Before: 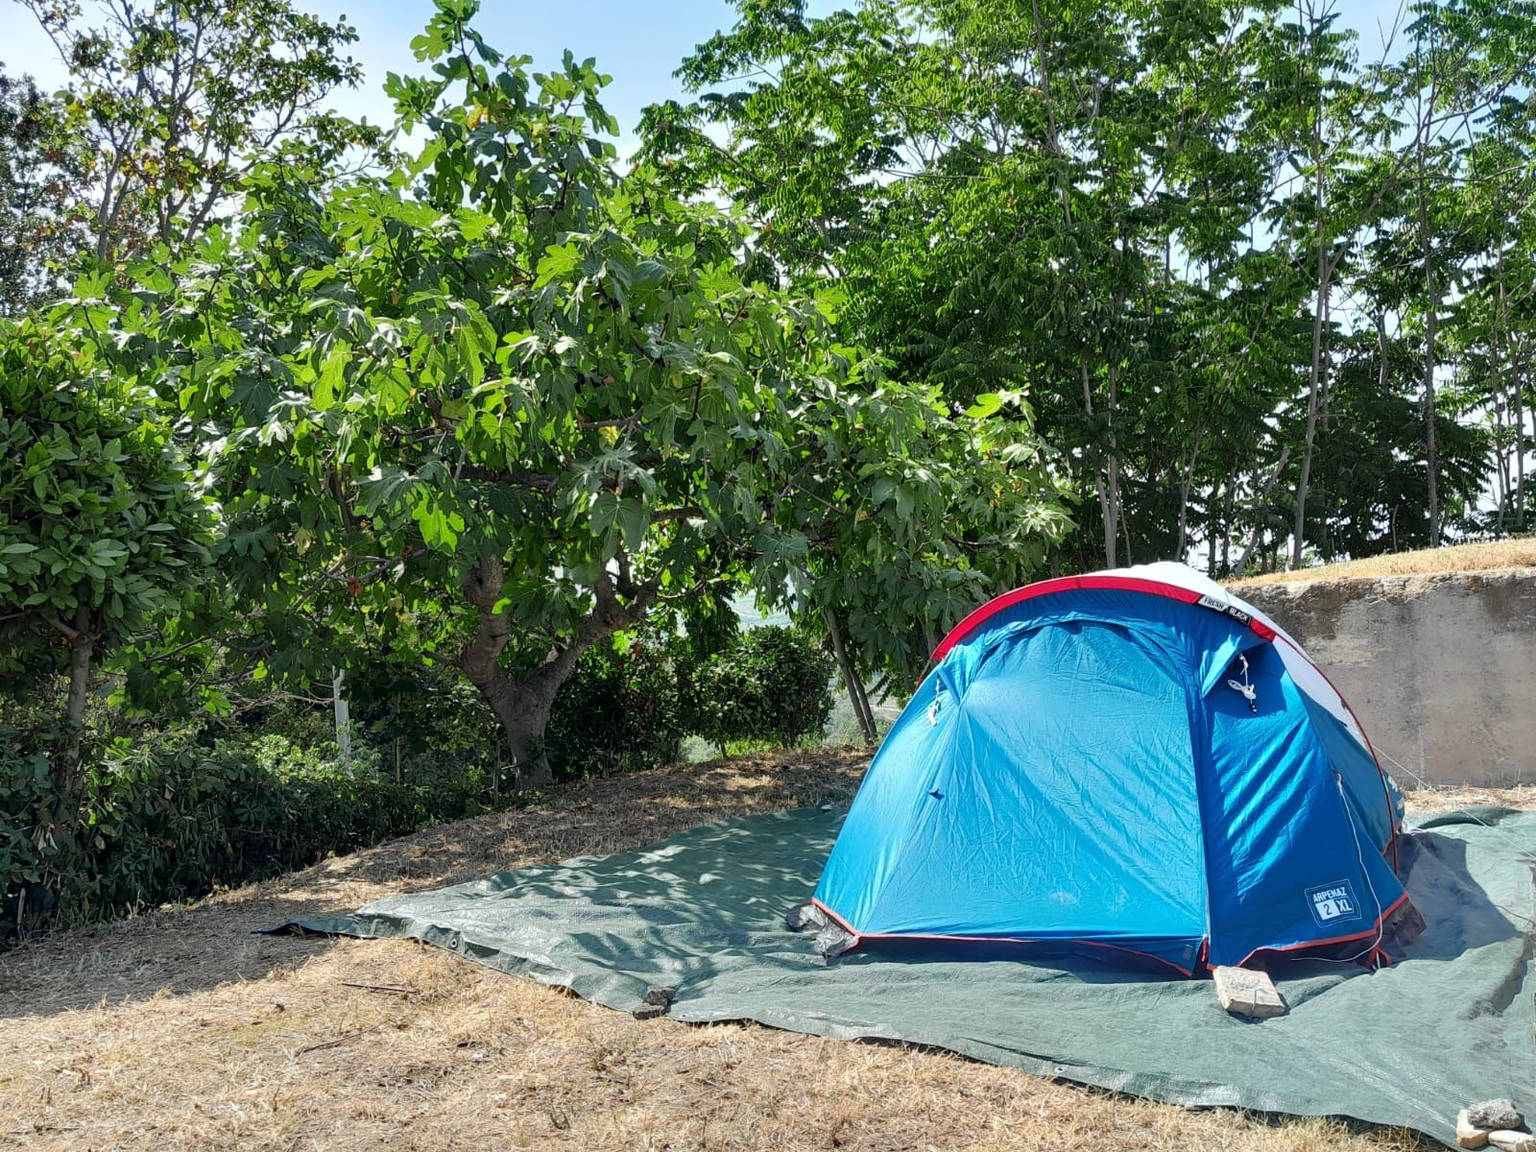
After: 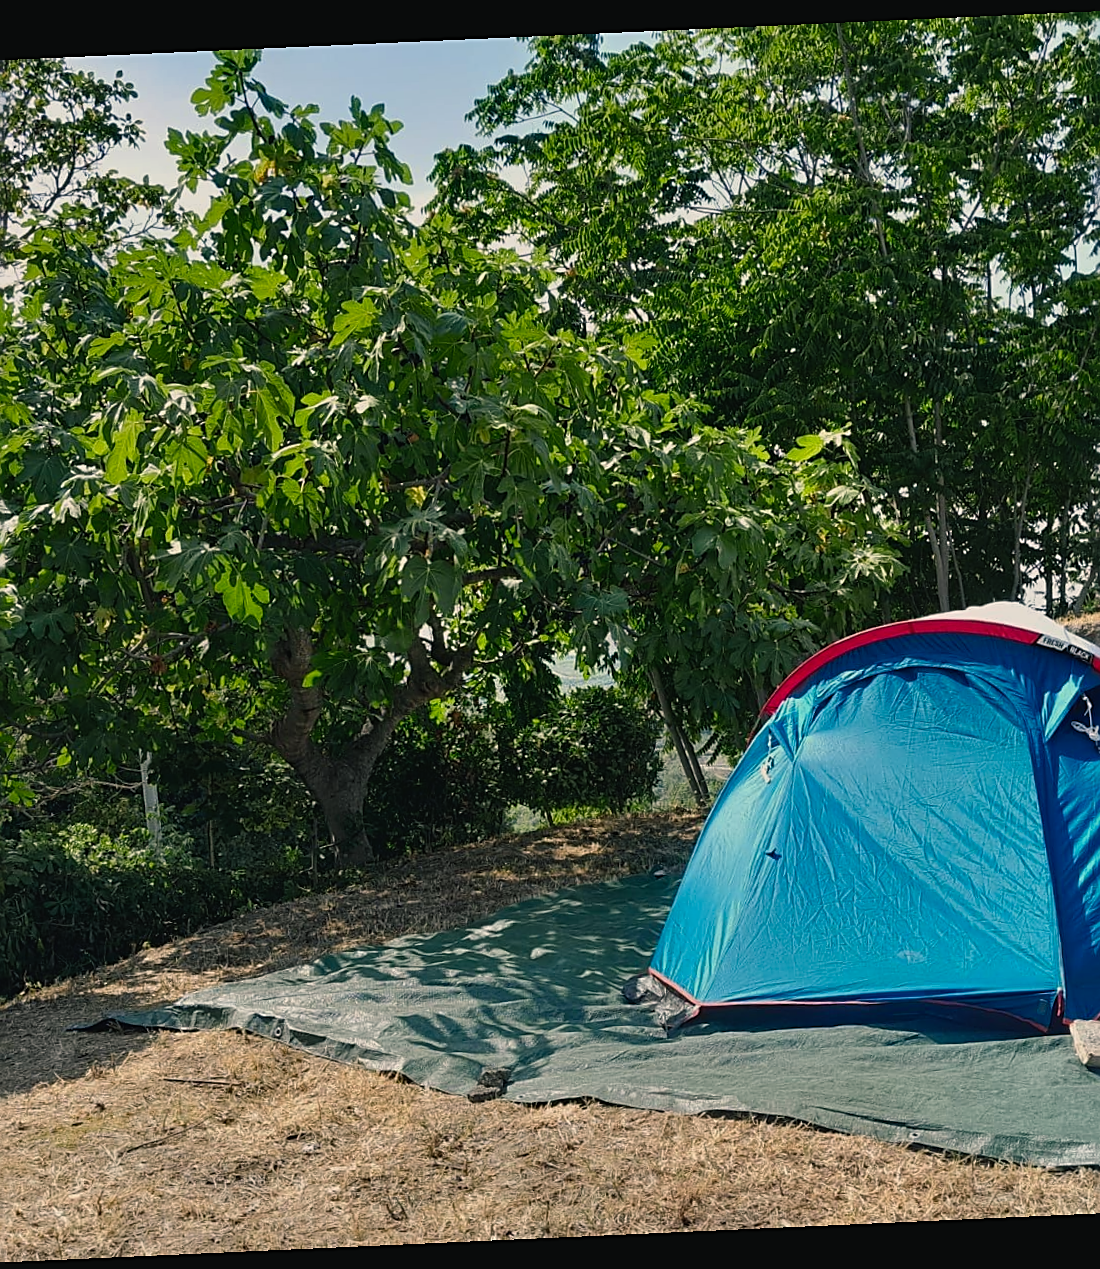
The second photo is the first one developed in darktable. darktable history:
white balance: red 1.009, blue 0.985
exposure: black level correction -0.016, exposure -1.018 EV, compensate highlight preservation false
sharpen: on, module defaults
rotate and perspective: rotation -2.56°, automatic cropping off
crop and rotate: left 14.436%, right 18.898%
shadows and highlights: radius 337.17, shadows 29.01, soften with gaussian
color balance rgb: shadows lift › chroma 2%, shadows lift › hue 185.64°, power › luminance 1.48%, highlights gain › chroma 3%, highlights gain › hue 54.51°, global offset › luminance -0.4%, perceptual saturation grading › highlights -18.47%, perceptual saturation grading › mid-tones 6.62%, perceptual saturation grading › shadows 28.22%, perceptual brilliance grading › highlights 15.68%, perceptual brilliance grading › shadows -14.29%, global vibrance 25.96%, contrast 6.45%
